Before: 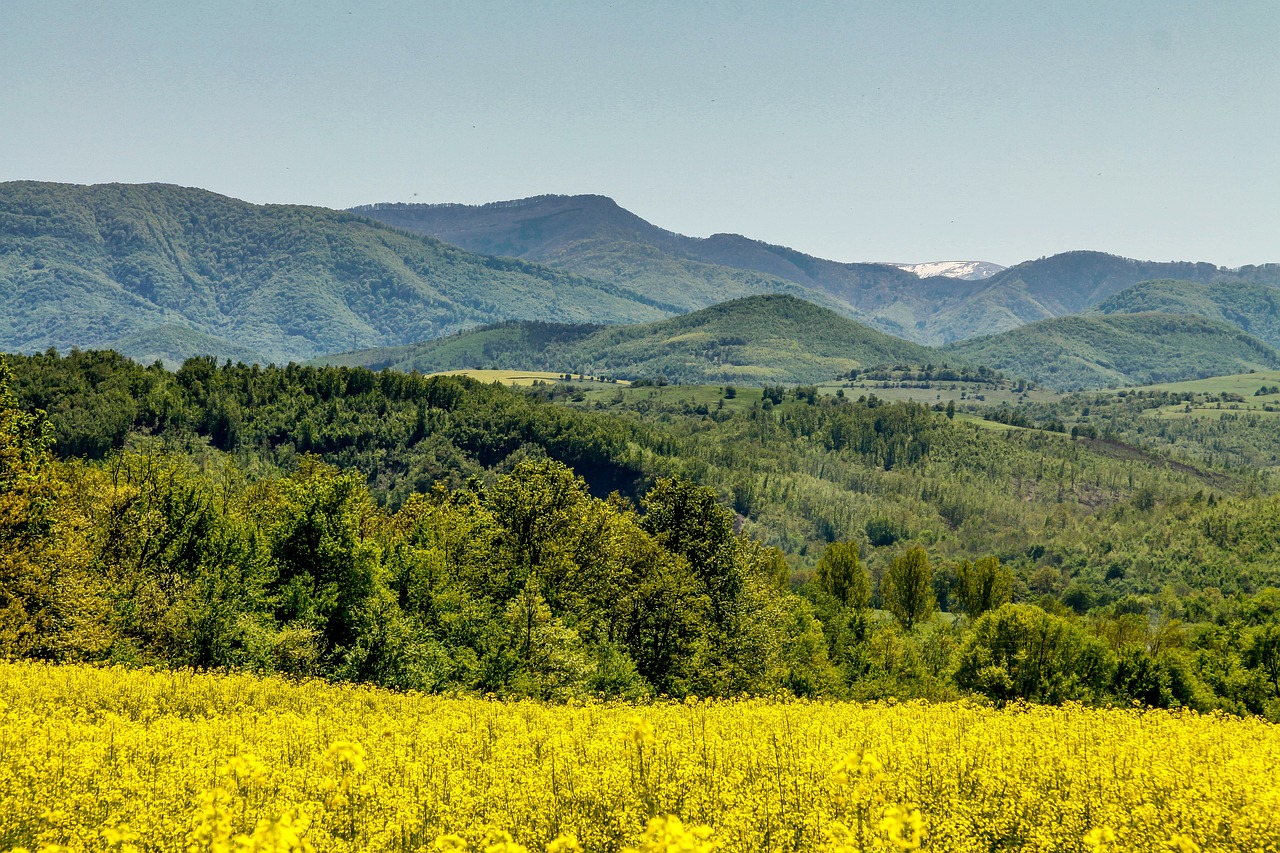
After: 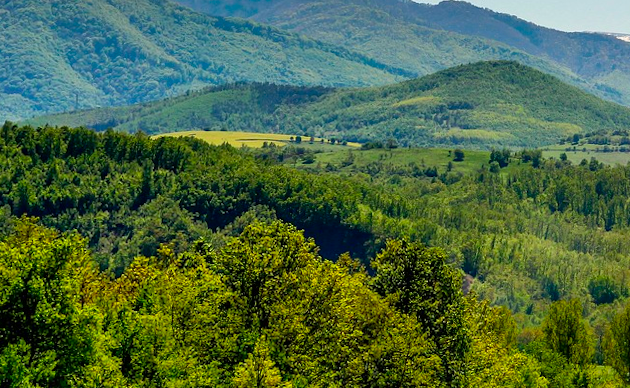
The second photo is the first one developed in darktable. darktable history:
rotate and perspective: rotation -0.013°, lens shift (vertical) -0.027, lens shift (horizontal) 0.178, crop left 0.016, crop right 0.989, crop top 0.082, crop bottom 0.918
color contrast: green-magenta contrast 1.69, blue-yellow contrast 1.49
crop: left 25%, top 25%, right 25%, bottom 25%
